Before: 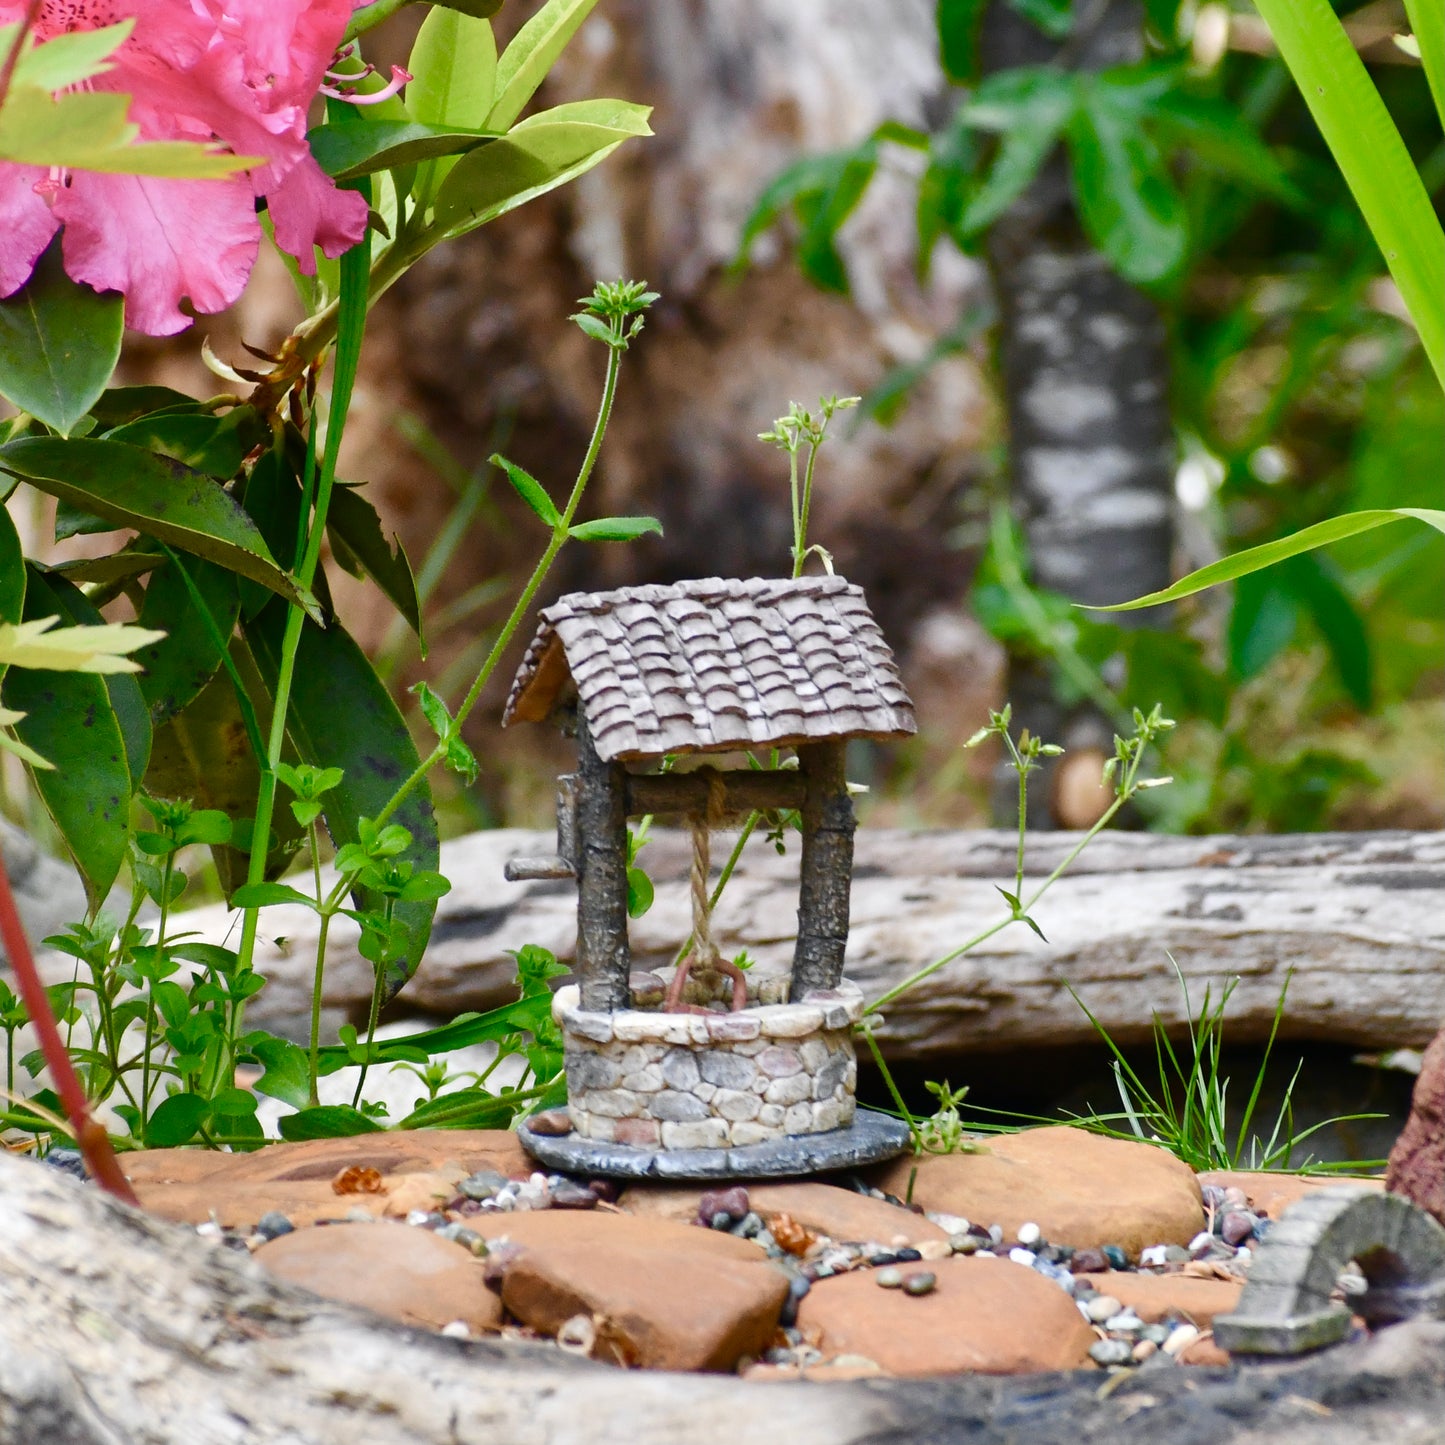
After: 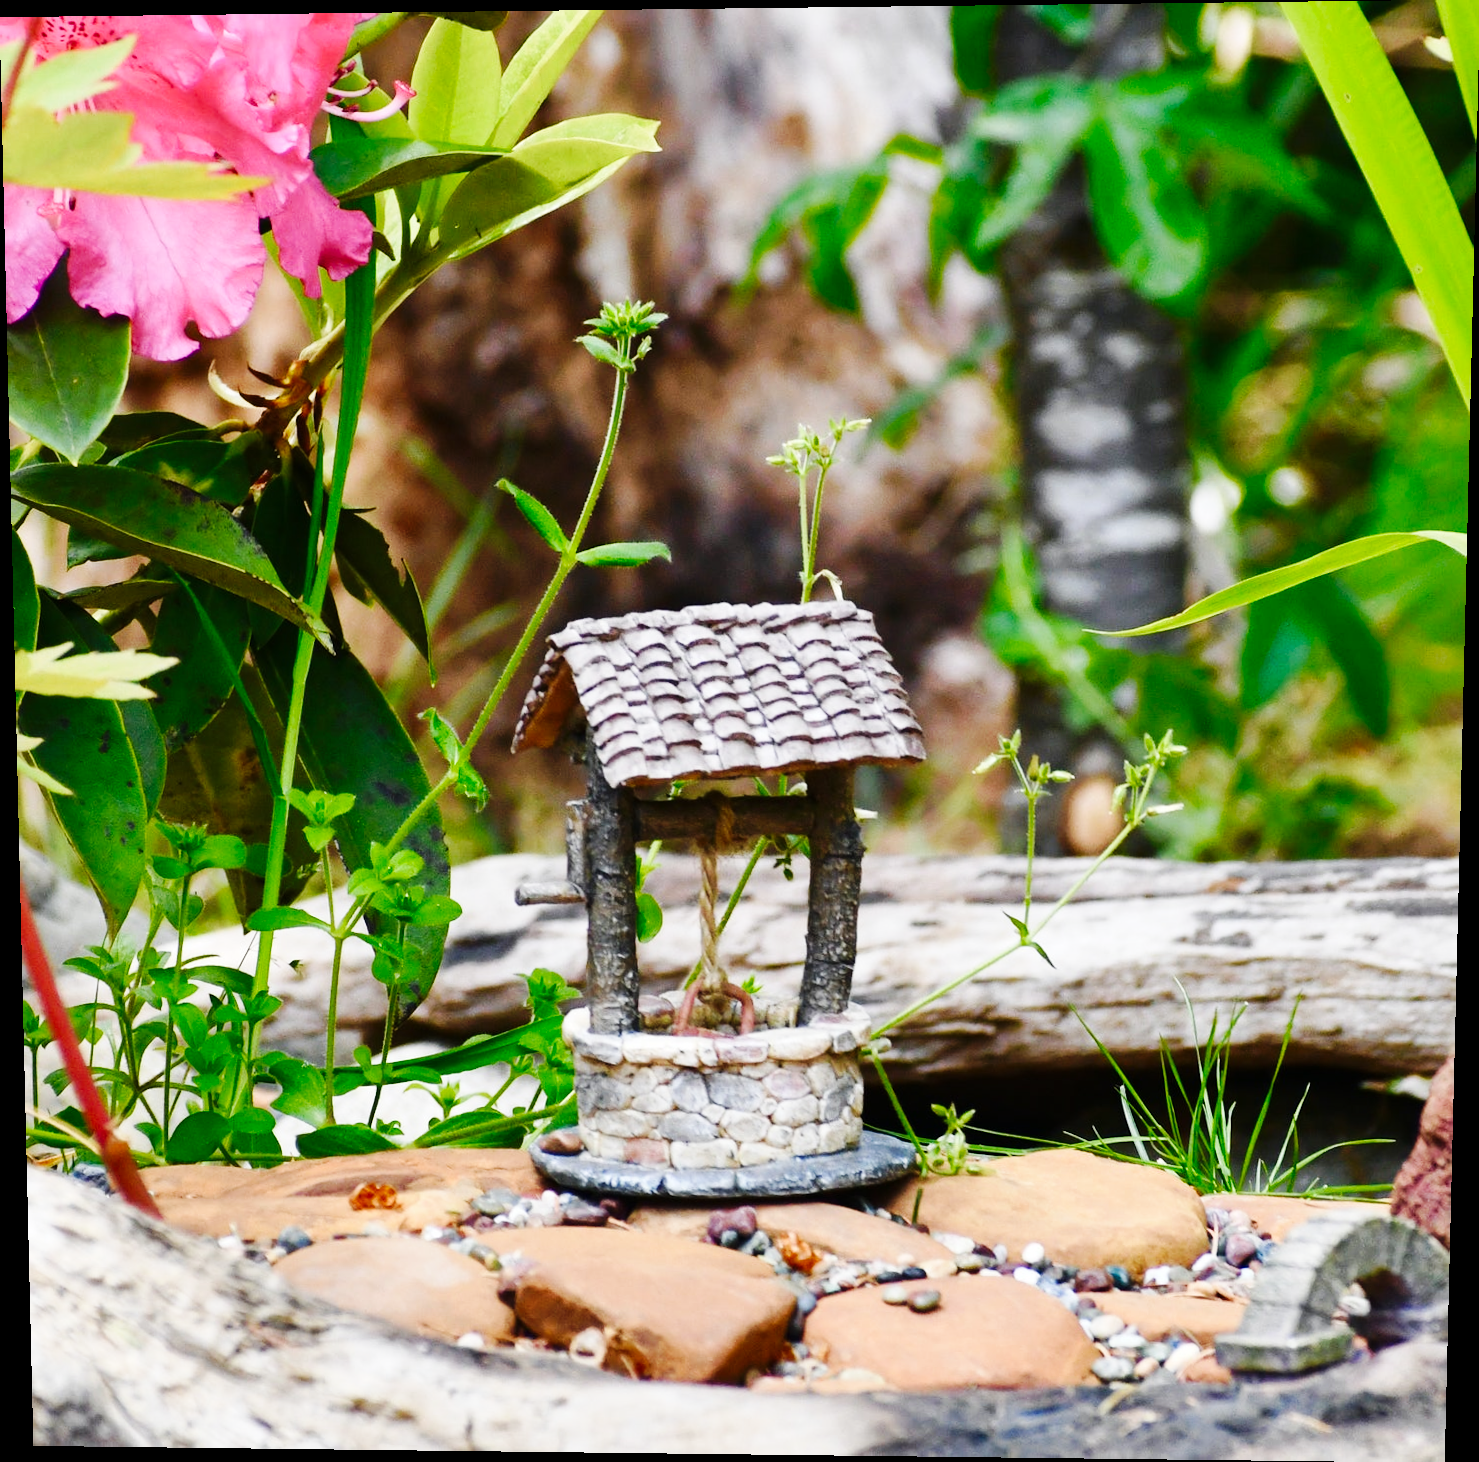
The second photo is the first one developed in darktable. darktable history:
rotate and perspective: lens shift (vertical) 0.048, lens shift (horizontal) -0.024, automatic cropping off
base curve: curves: ch0 [(0, 0) (0.032, 0.025) (0.121, 0.166) (0.206, 0.329) (0.605, 0.79) (1, 1)], preserve colors none
